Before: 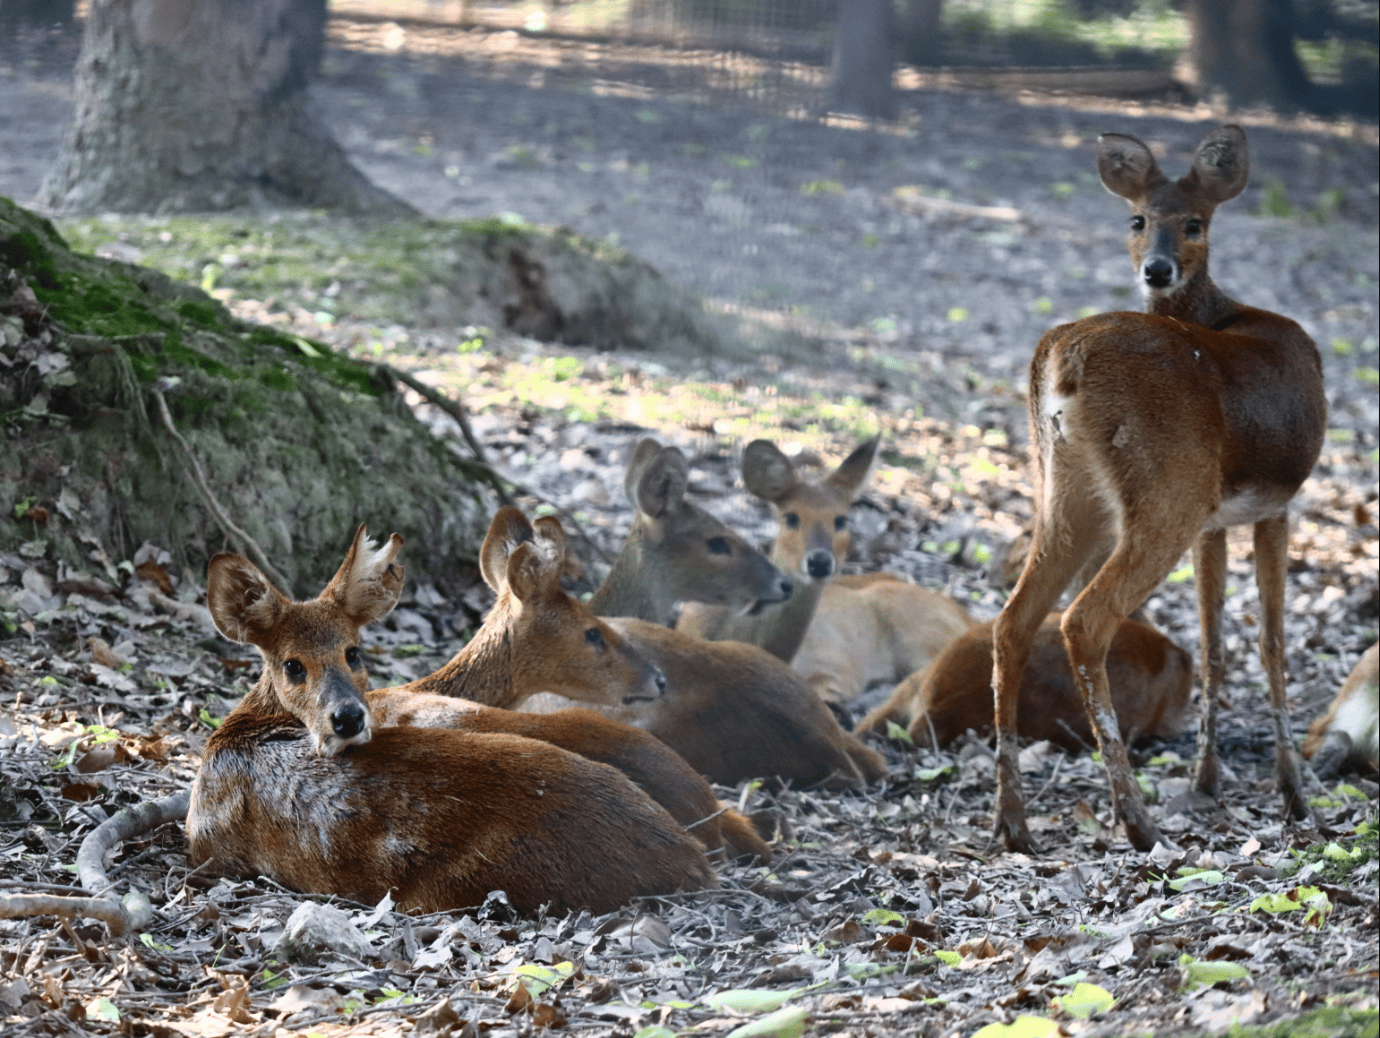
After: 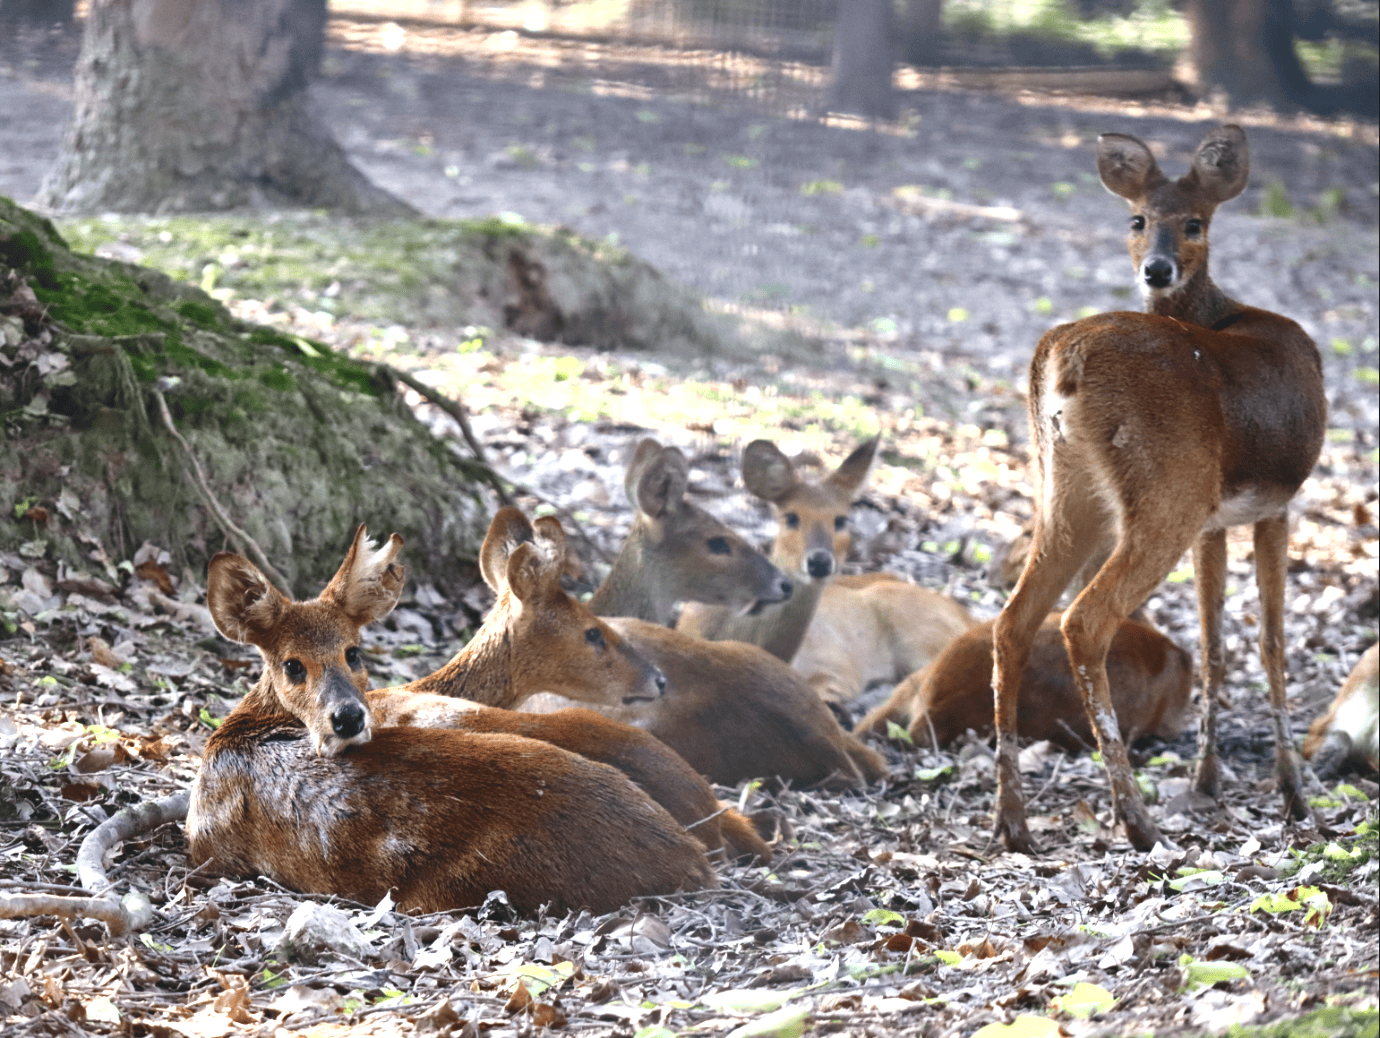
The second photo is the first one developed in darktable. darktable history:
exposure: black level correction -0.005, exposure 0.622 EV, compensate highlight preservation false
color balance: lift [0.998, 0.998, 1.001, 1.002], gamma [0.995, 1.025, 0.992, 0.975], gain [0.995, 1.02, 0.997, 0.98]
